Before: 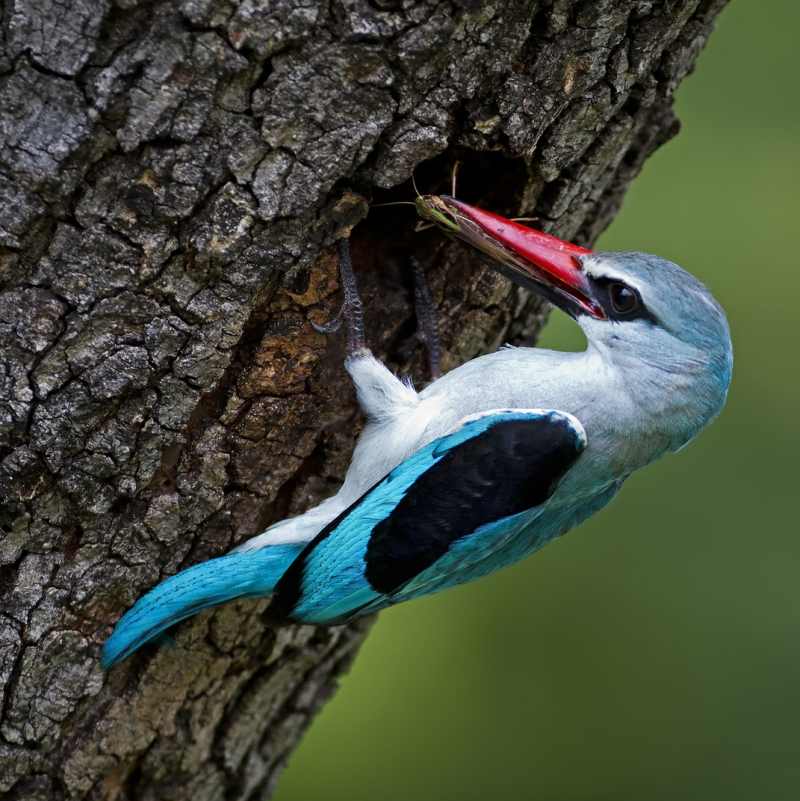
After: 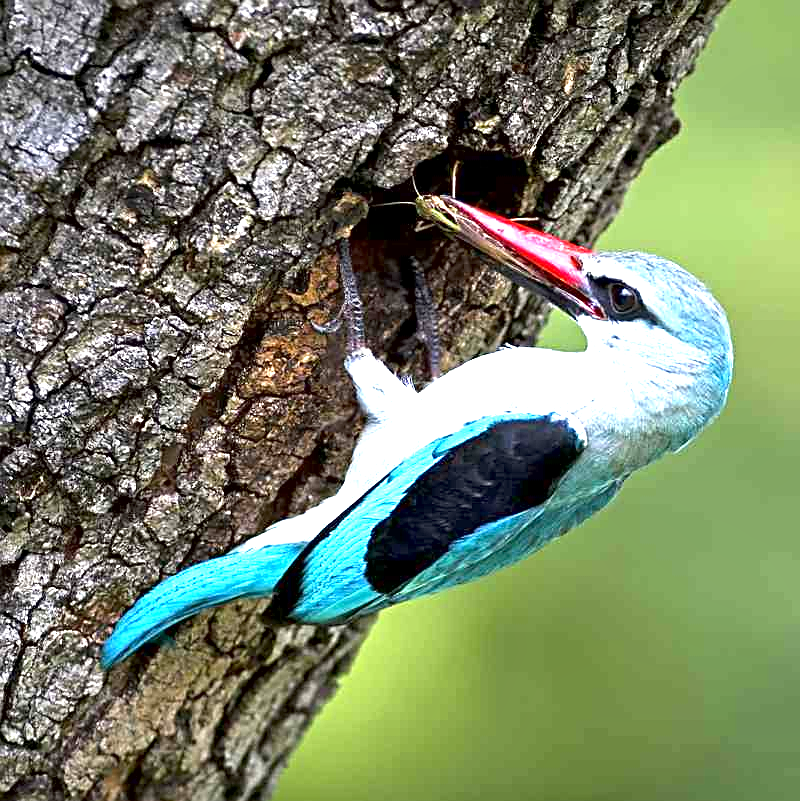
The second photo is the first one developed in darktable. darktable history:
sharpen: amount 0.568
local contrast: mode bilateral grid, contrast 21, coarseness 51, detail 119%, midtone range 0.2
exposure: black level correction 0.001, exposure 1.861 EV, compensate highlight preservation false
